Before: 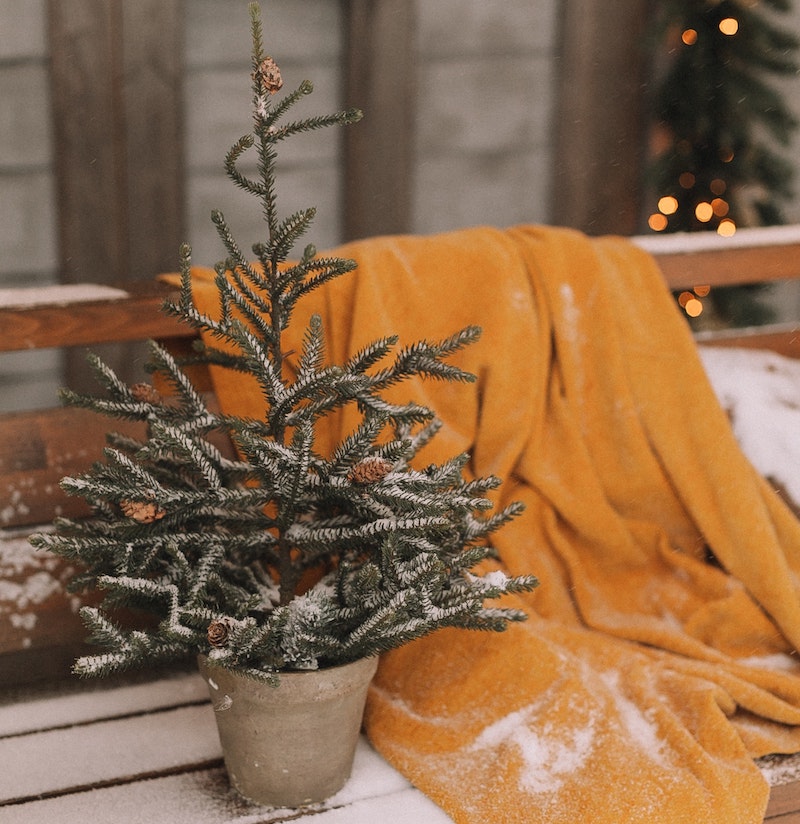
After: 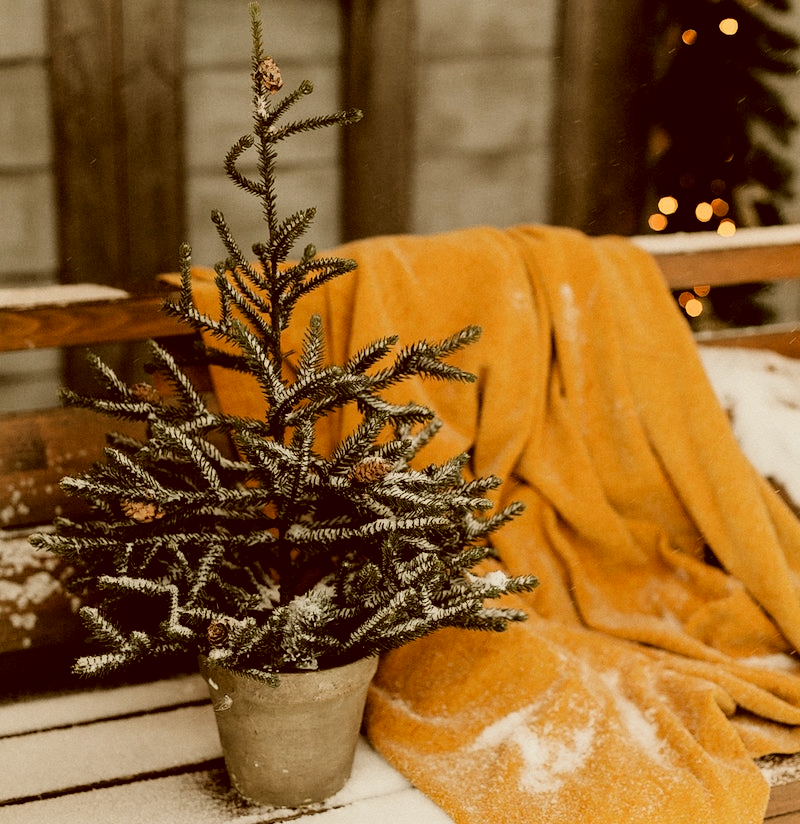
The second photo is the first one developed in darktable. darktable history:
filmic rgb: black relative exposure -4 EV, white relative exposure 3 EV, hardness 3.02, contrast 1.5
exposure: compensate highlight preservation false
color correction: highlights a* -5.94, highlights b* 9.48, shadows a* 10.12, shadows b* 23.94
